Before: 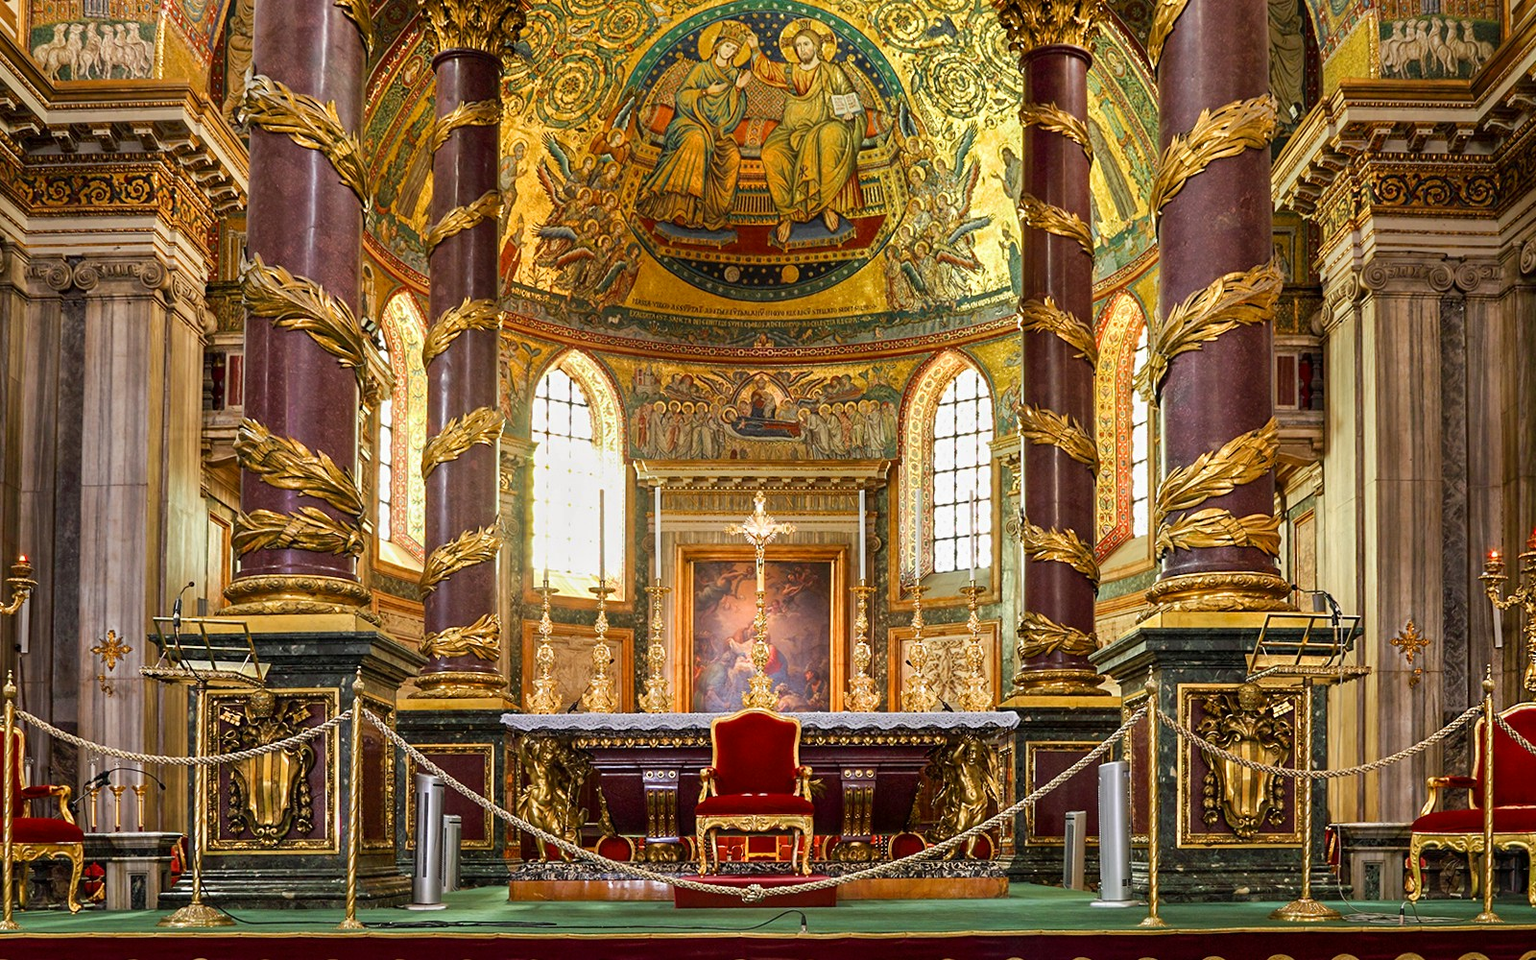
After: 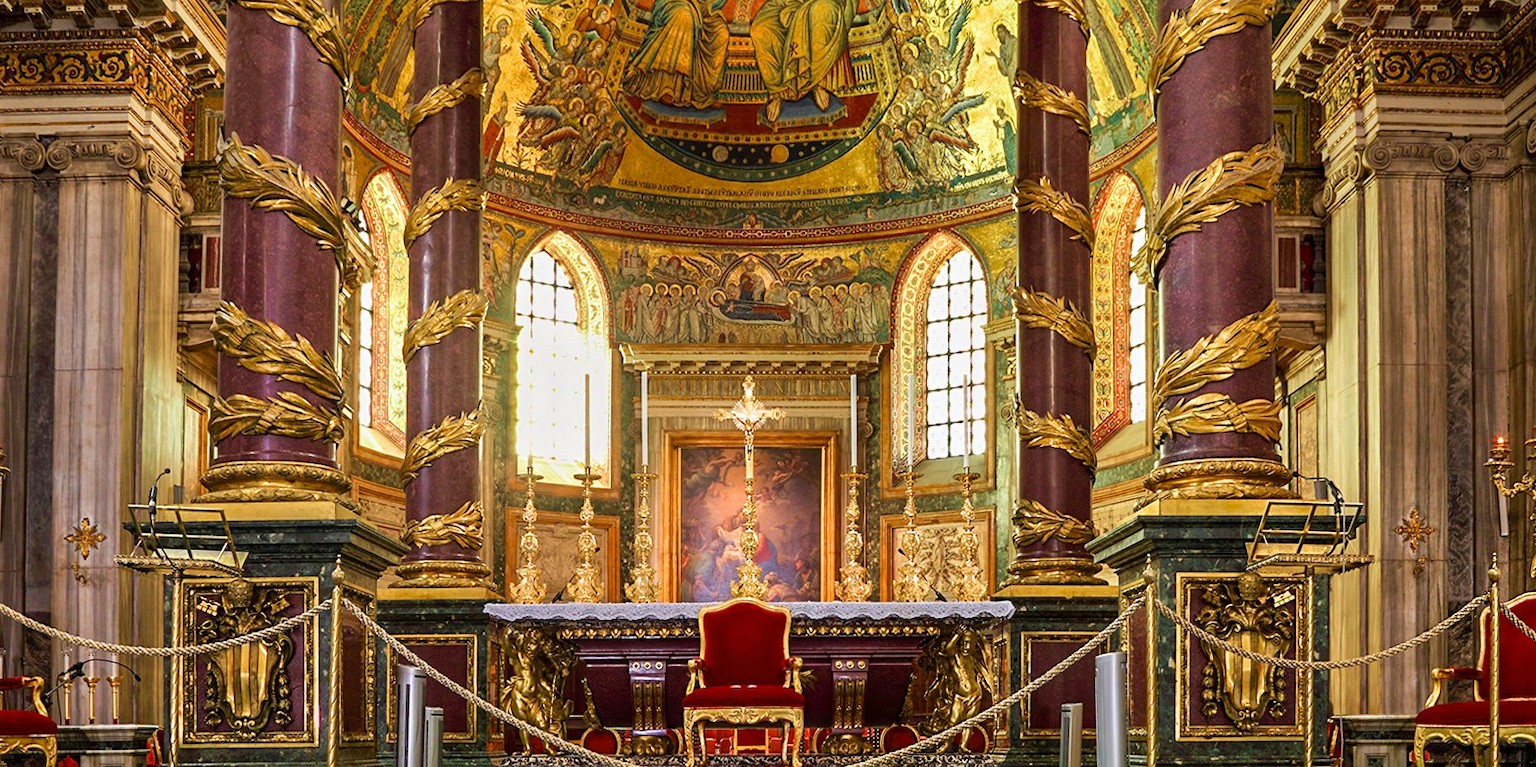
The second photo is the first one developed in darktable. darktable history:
velvia: strength 40.34%
crop and rotate: left 1.934%, top 12.901%, right 0.288%, bottom 8.93%
